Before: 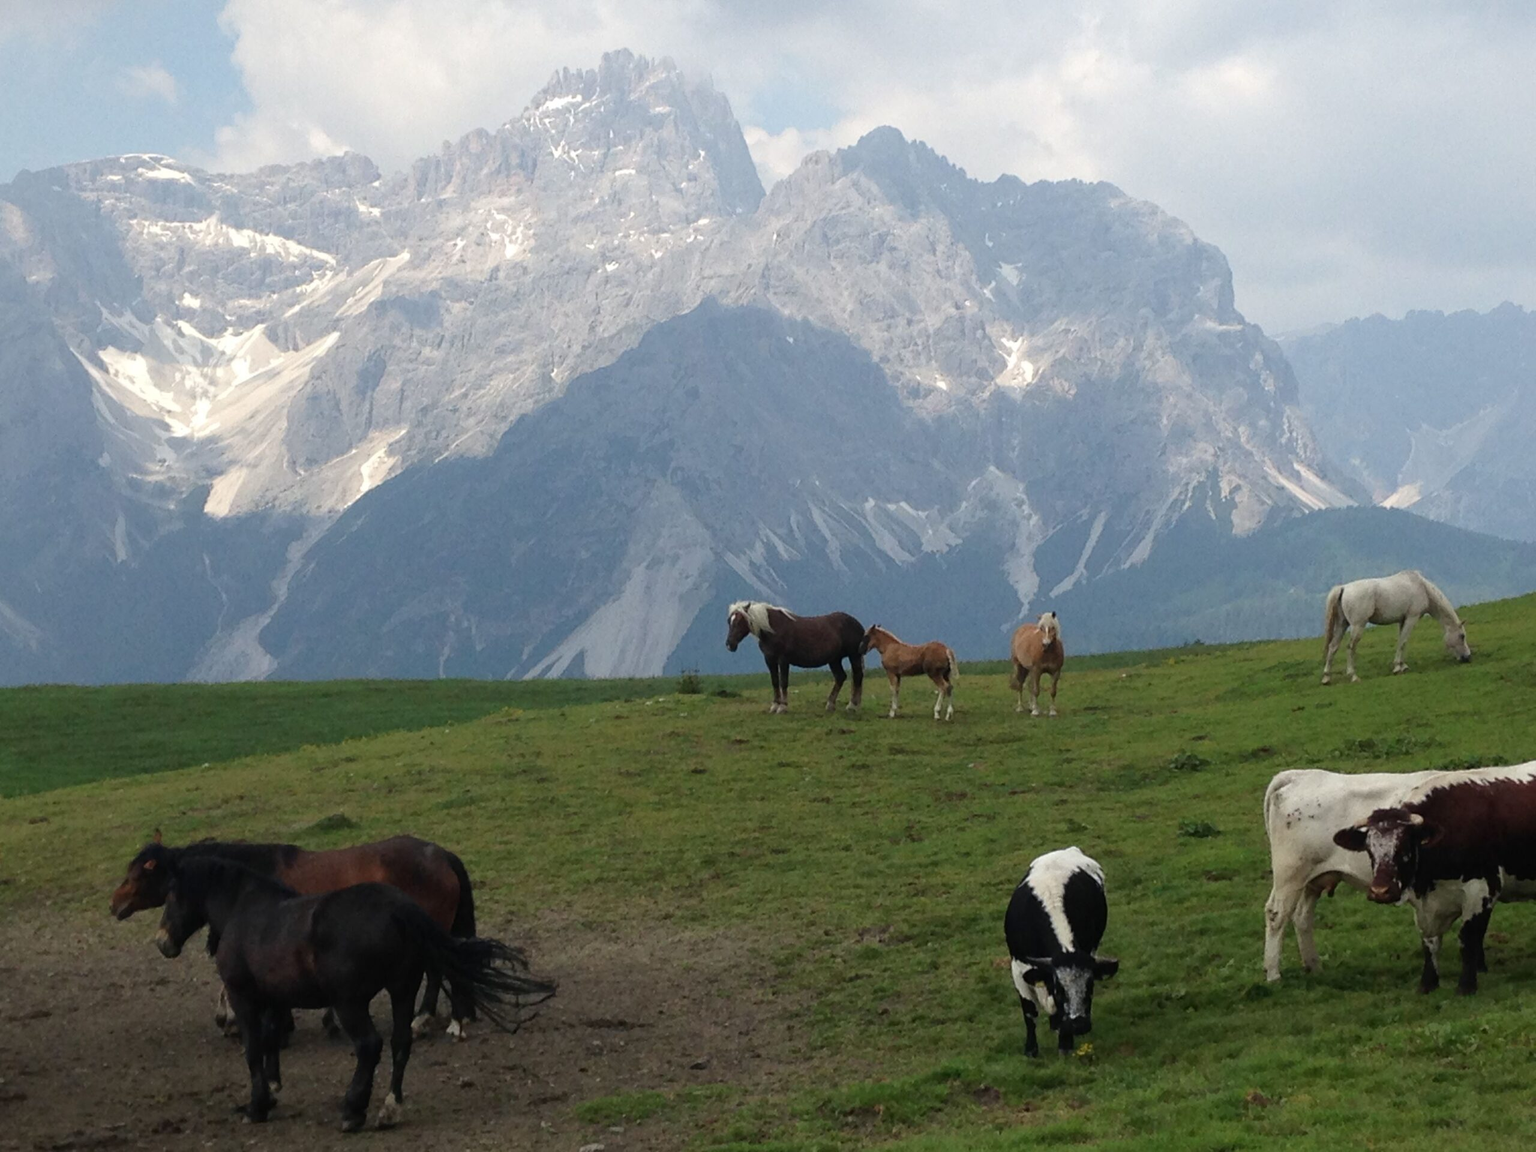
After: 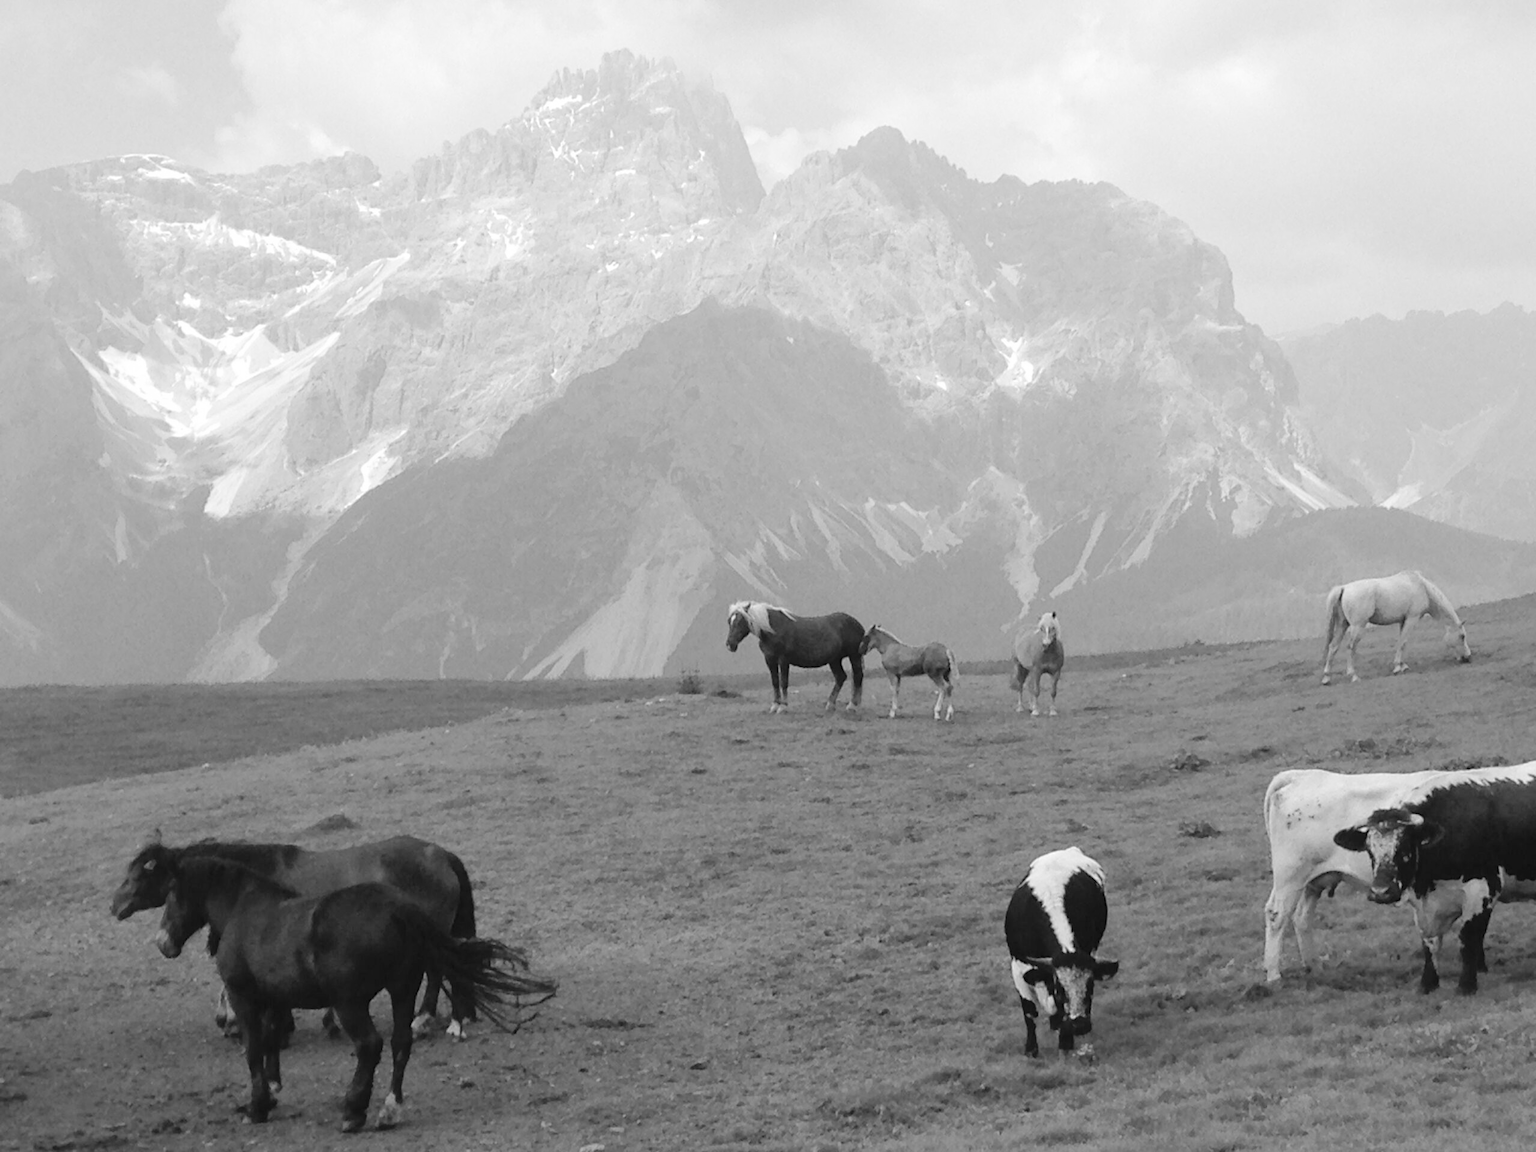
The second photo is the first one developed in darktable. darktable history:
global tonemap: drago (0.7, 100)
contrast brightness saturation: saturation -1
